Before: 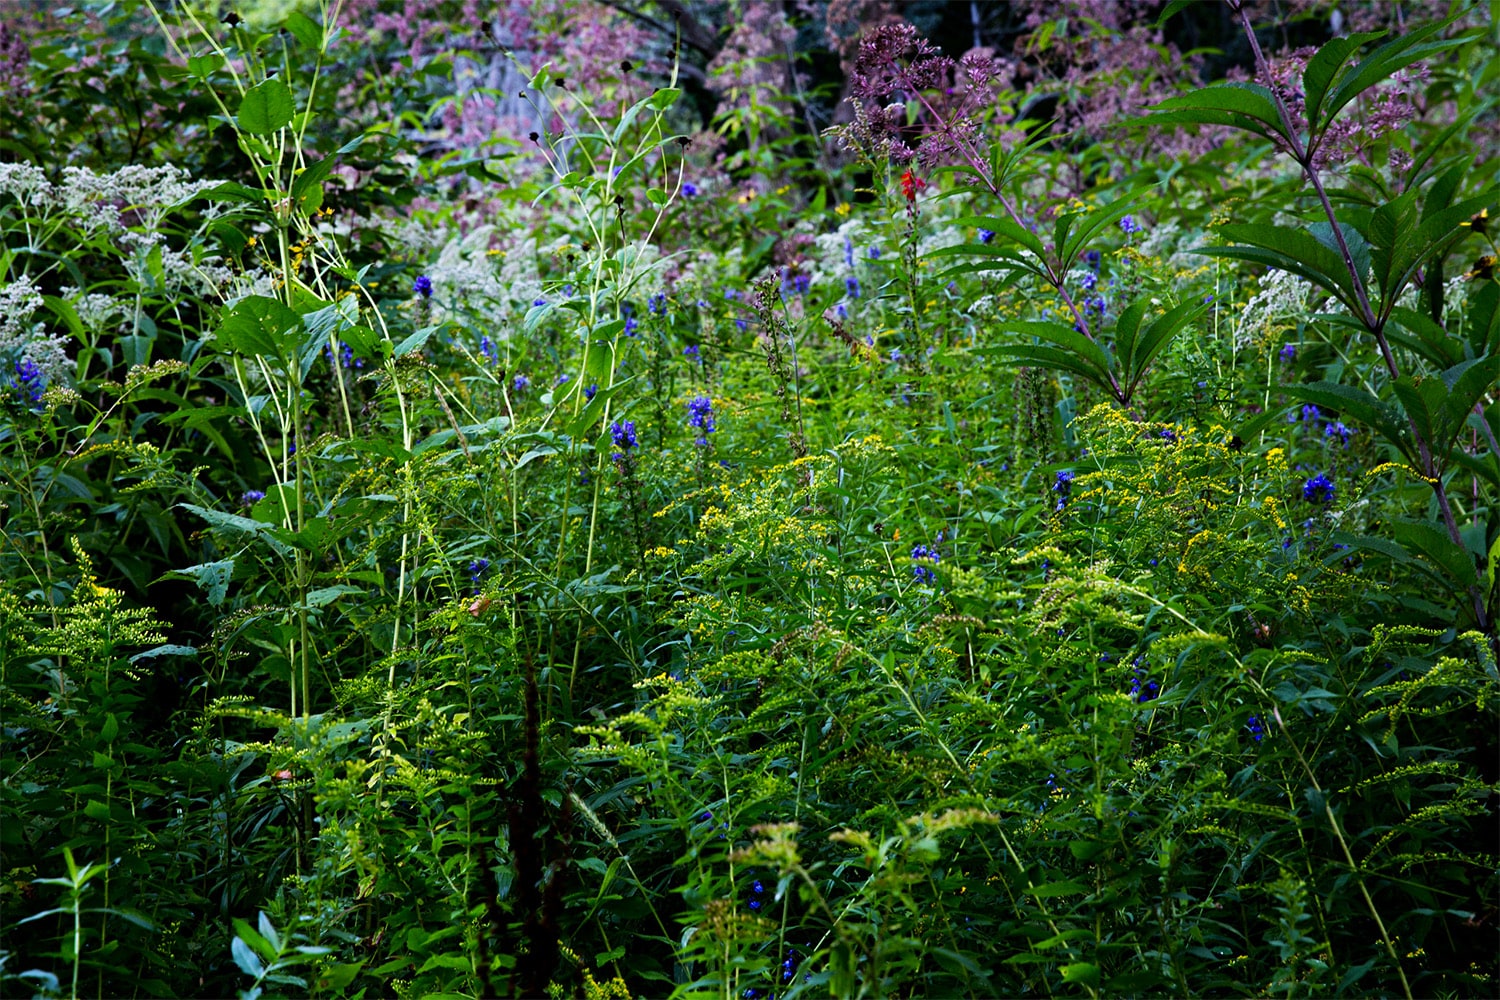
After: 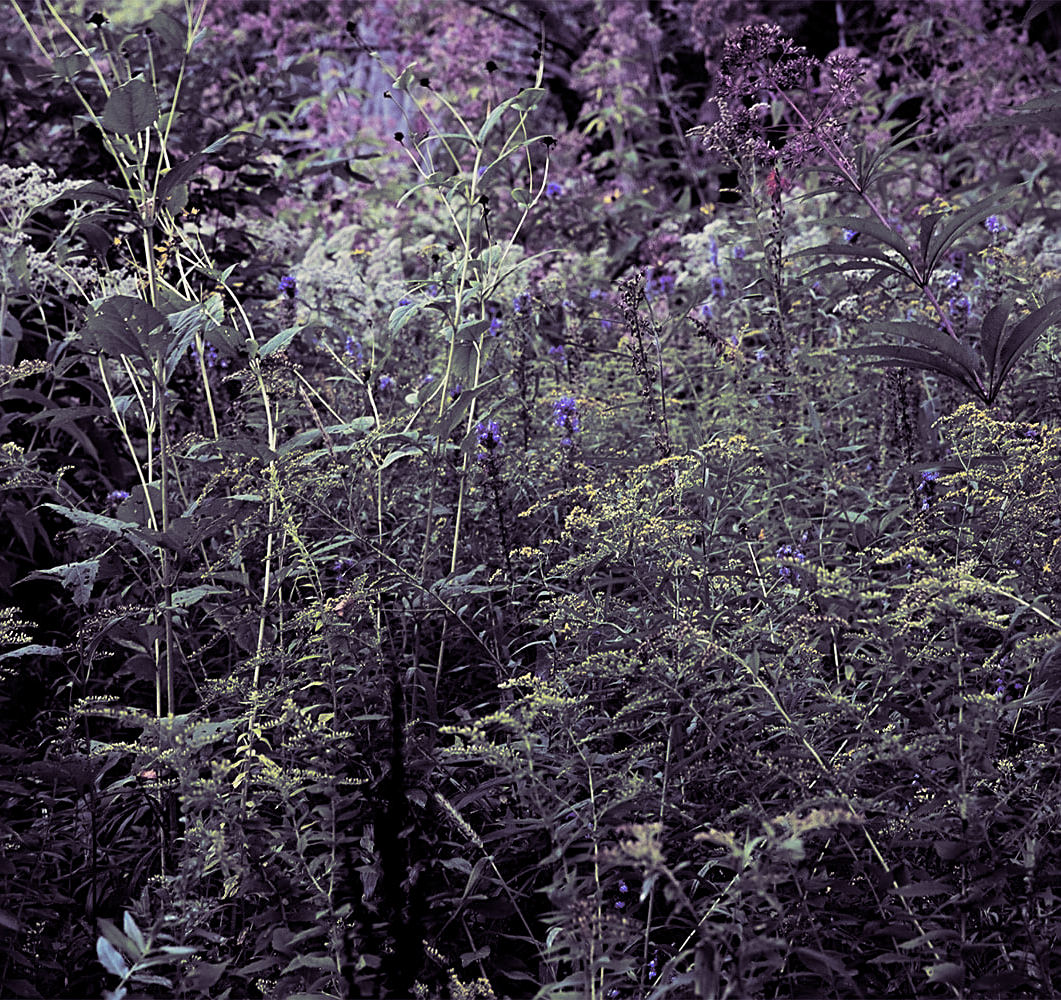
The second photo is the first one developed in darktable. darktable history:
crop and rotate: left 9.061%, right 20.142%
split-toning: shadows › hue 266.4°, shadows › saturation 0.4, highlights › hue 61.2°, highlights › saturation 0.3, compress 0%
color balance rgb: shadows lift › chroma 1%, shadows lift › hue 113°, highlights gain › chroma 0.2%, highlights gain › hue 333°, perceptual saturation grading › global saturation 20%, perceptual saturation grading › highlights -50%, perceptual saturation grading › shadows 25%, contrast -10%
sharpen: on, module defaults
color correction: highlights a* 4.02, highlights b* 4.98, shadows a* -7.55, shadows b* 4.98
